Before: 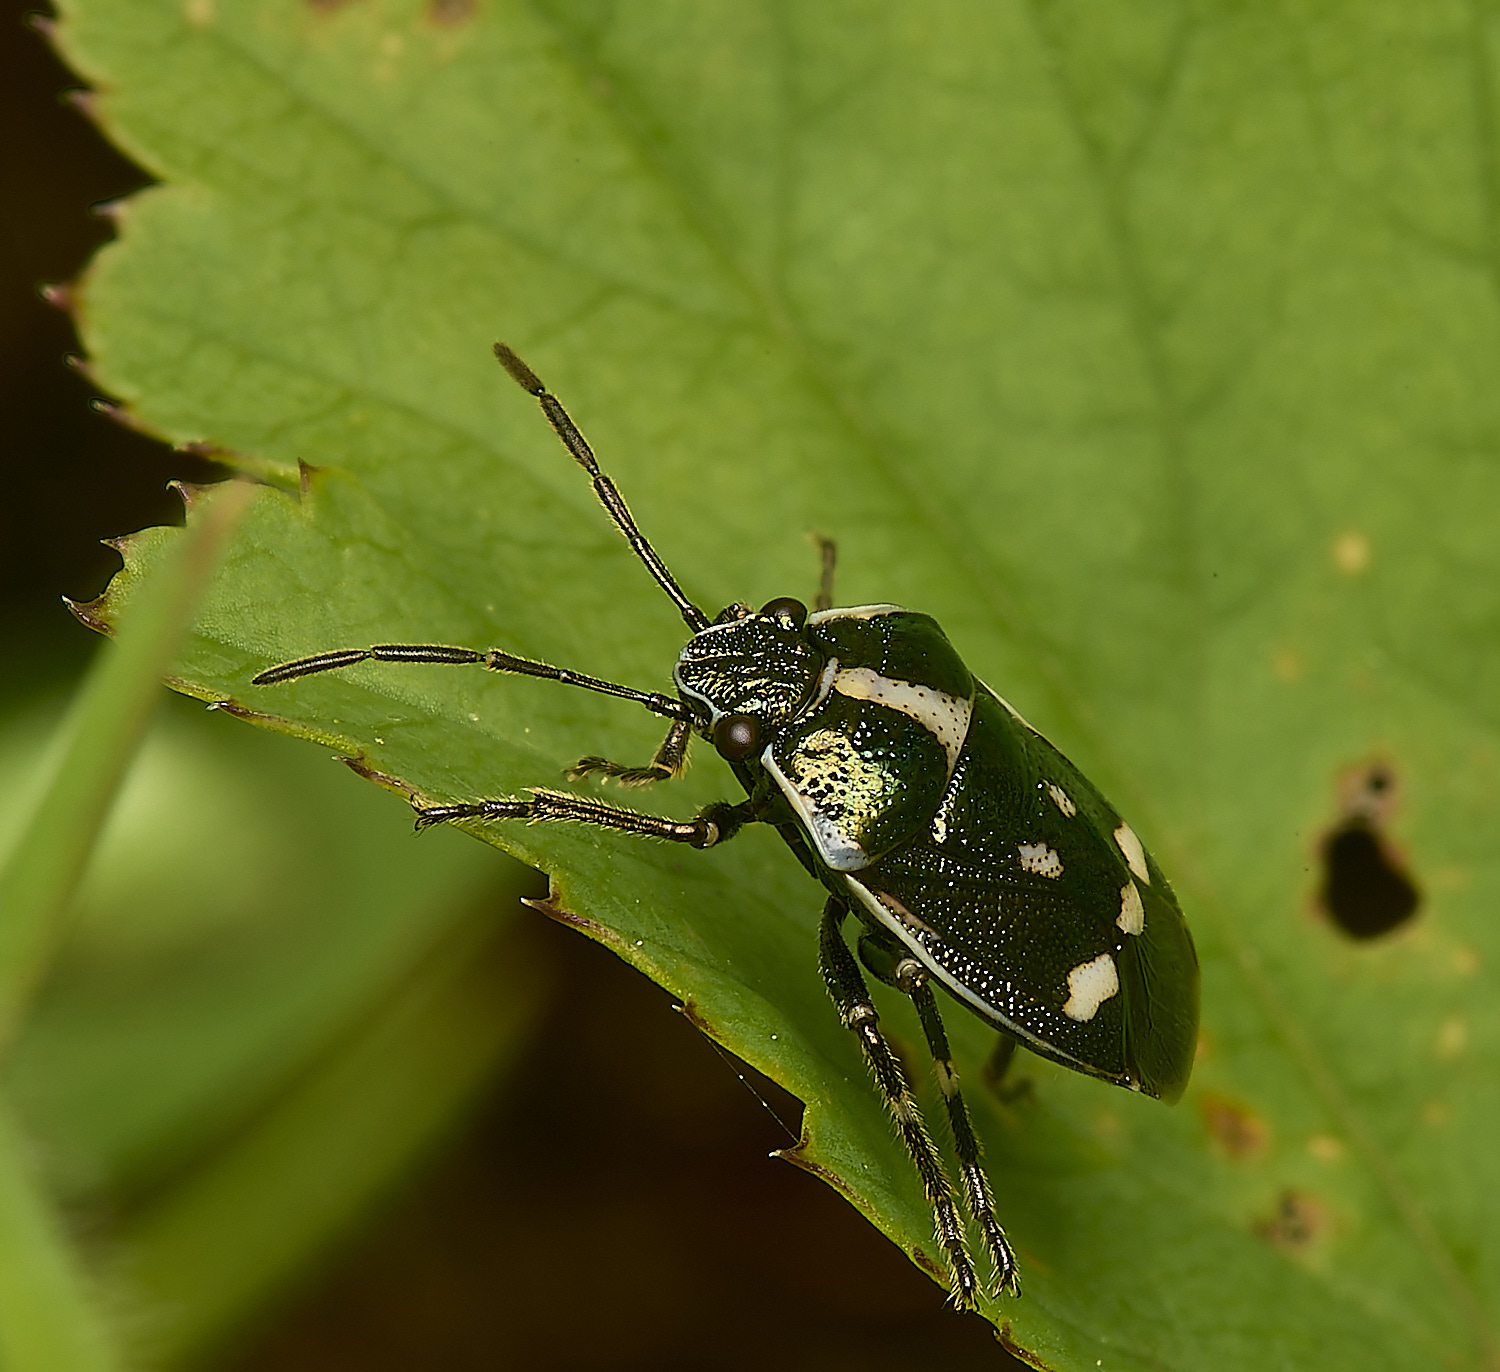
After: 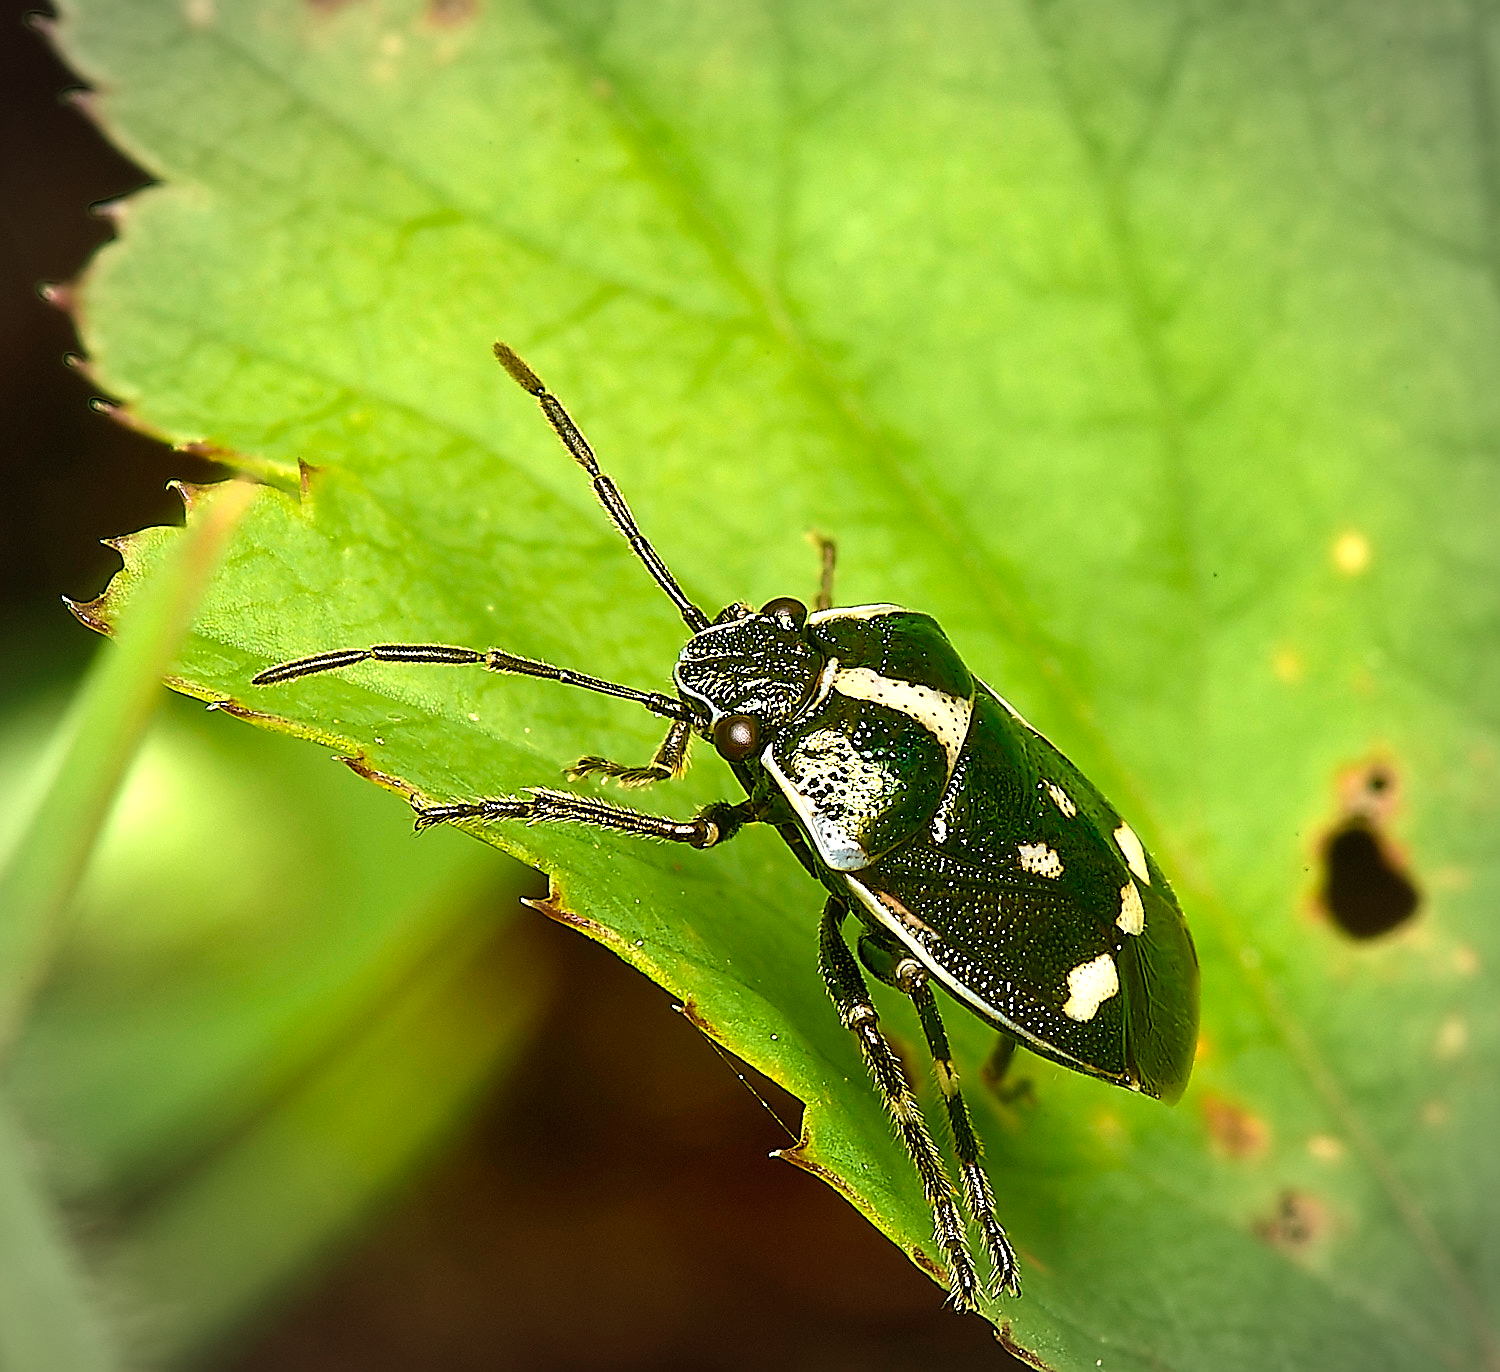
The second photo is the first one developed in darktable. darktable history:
vignetting: automatic ratio true
sharpen: on, module defaults
exposure: black level correction 0, exposure 1.368 EV, compensate exposure bias true, compensate highlight preservation false
